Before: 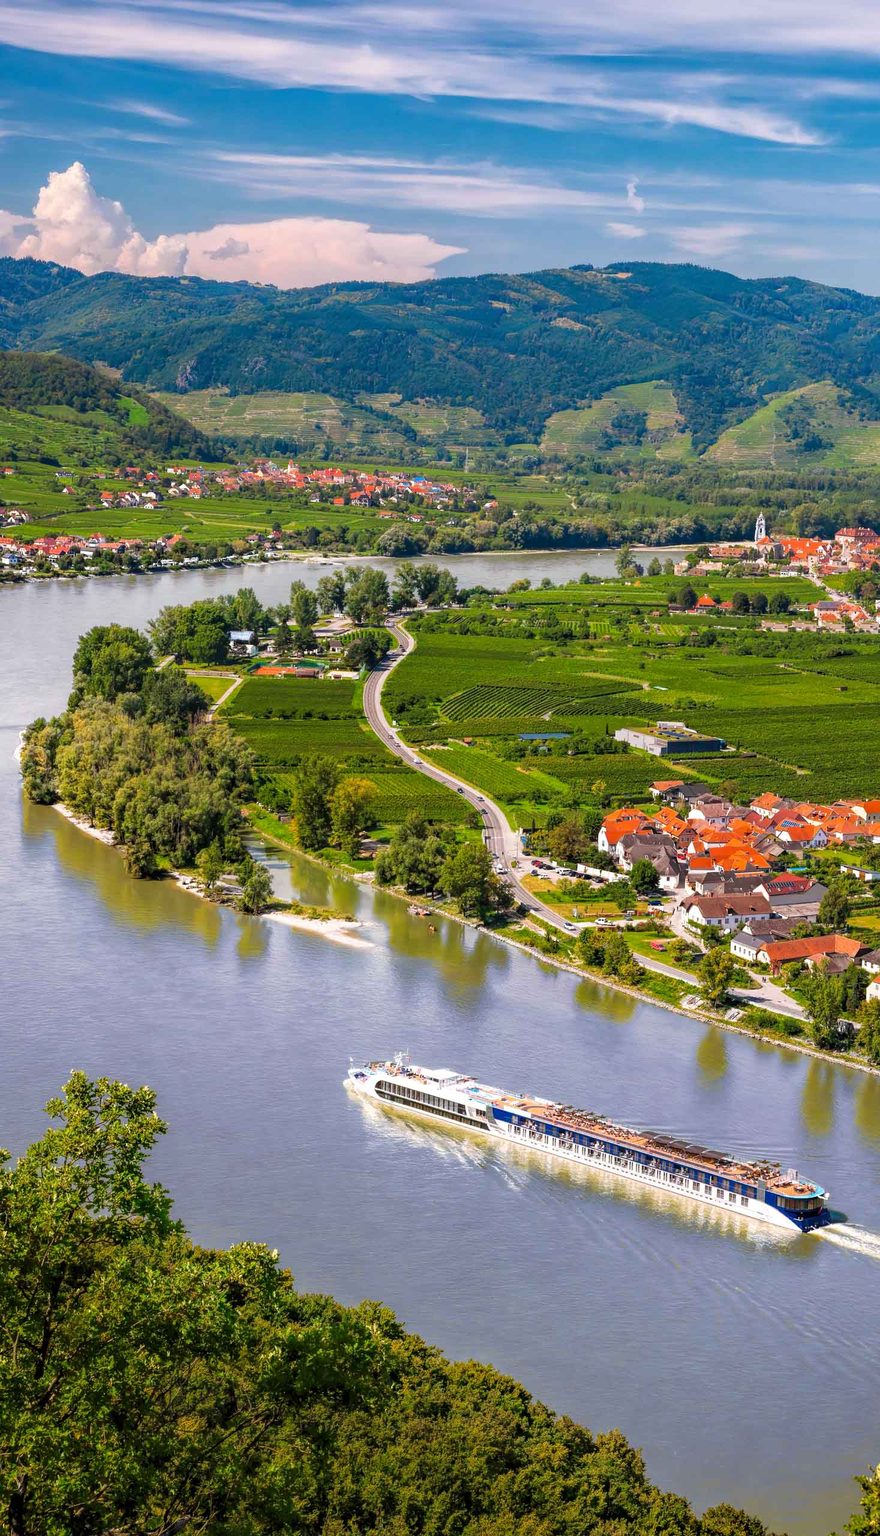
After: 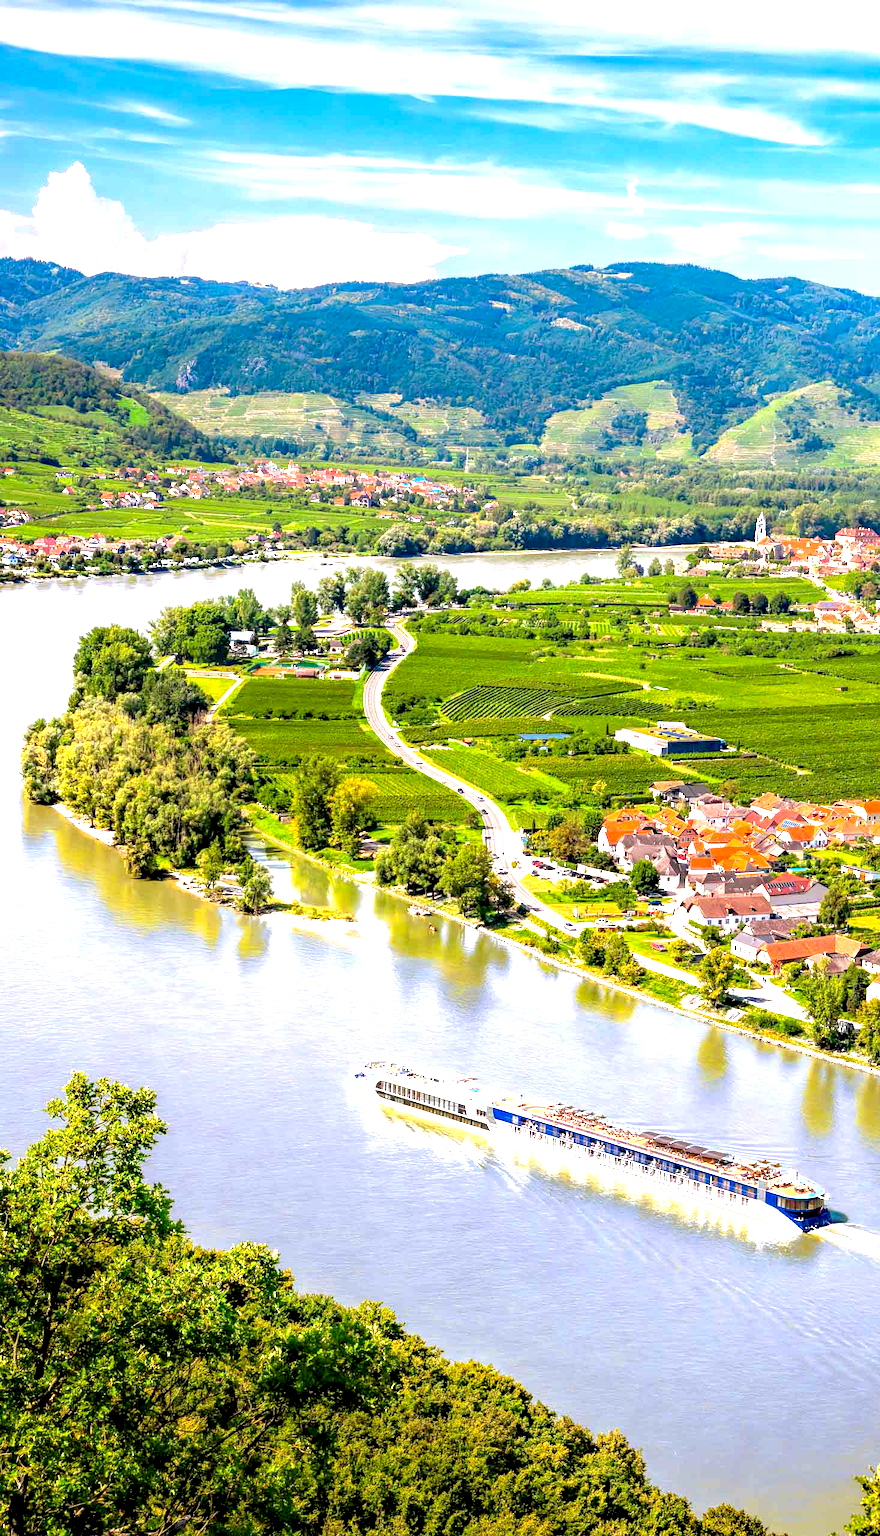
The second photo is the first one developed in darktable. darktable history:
exposure: black level correction 0.009, exposure 1.425 EV, compensate highlight preservation false
